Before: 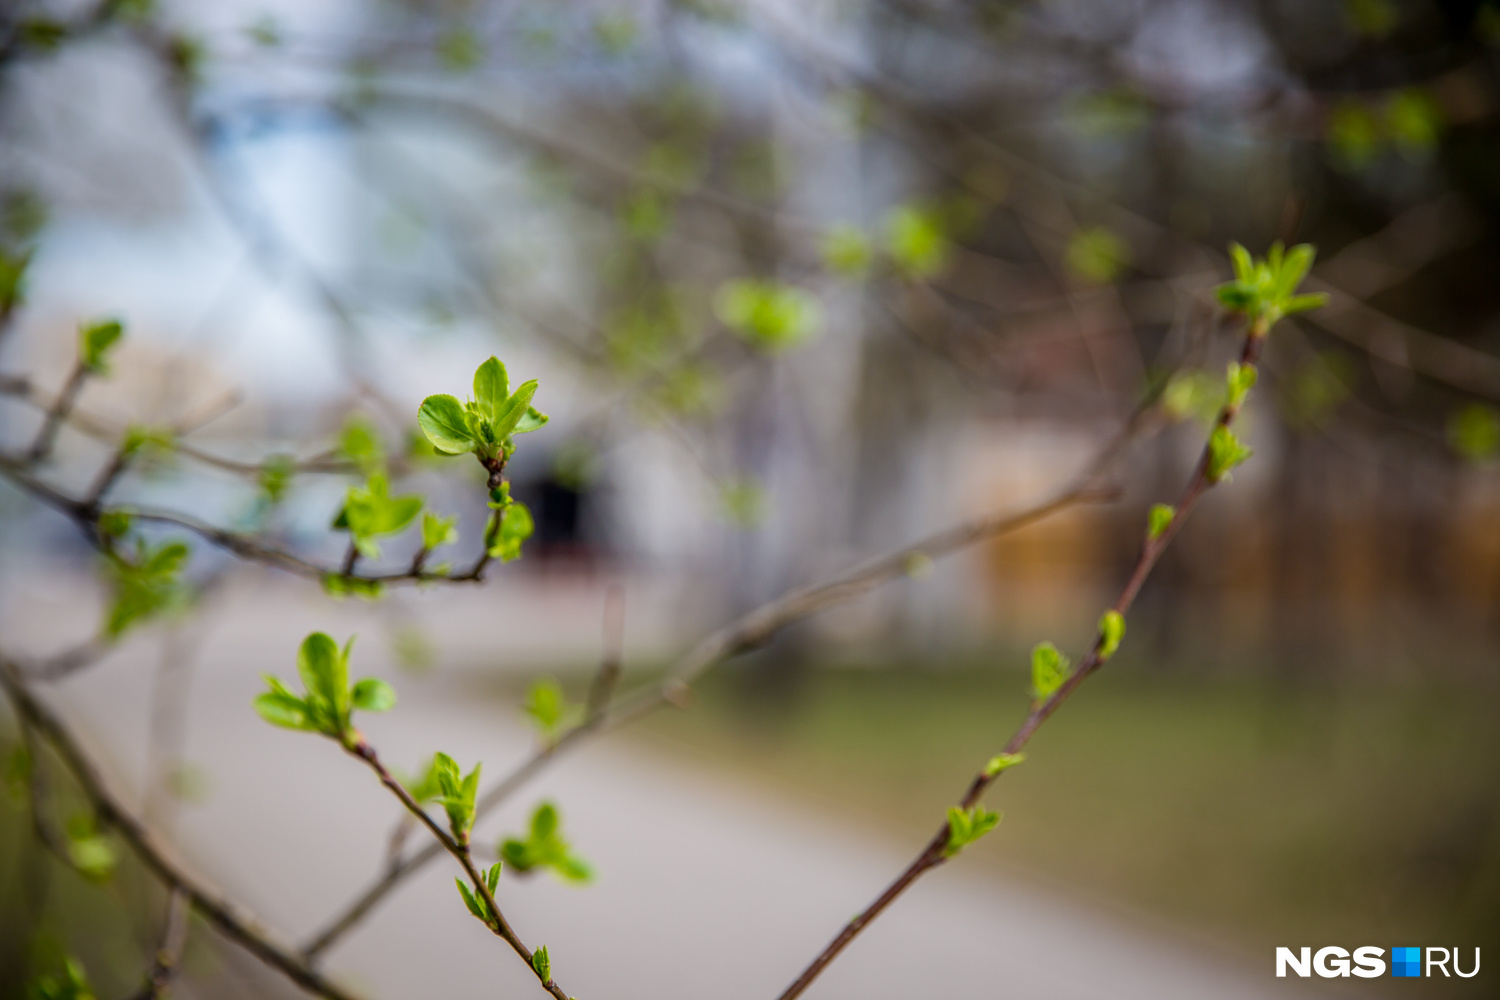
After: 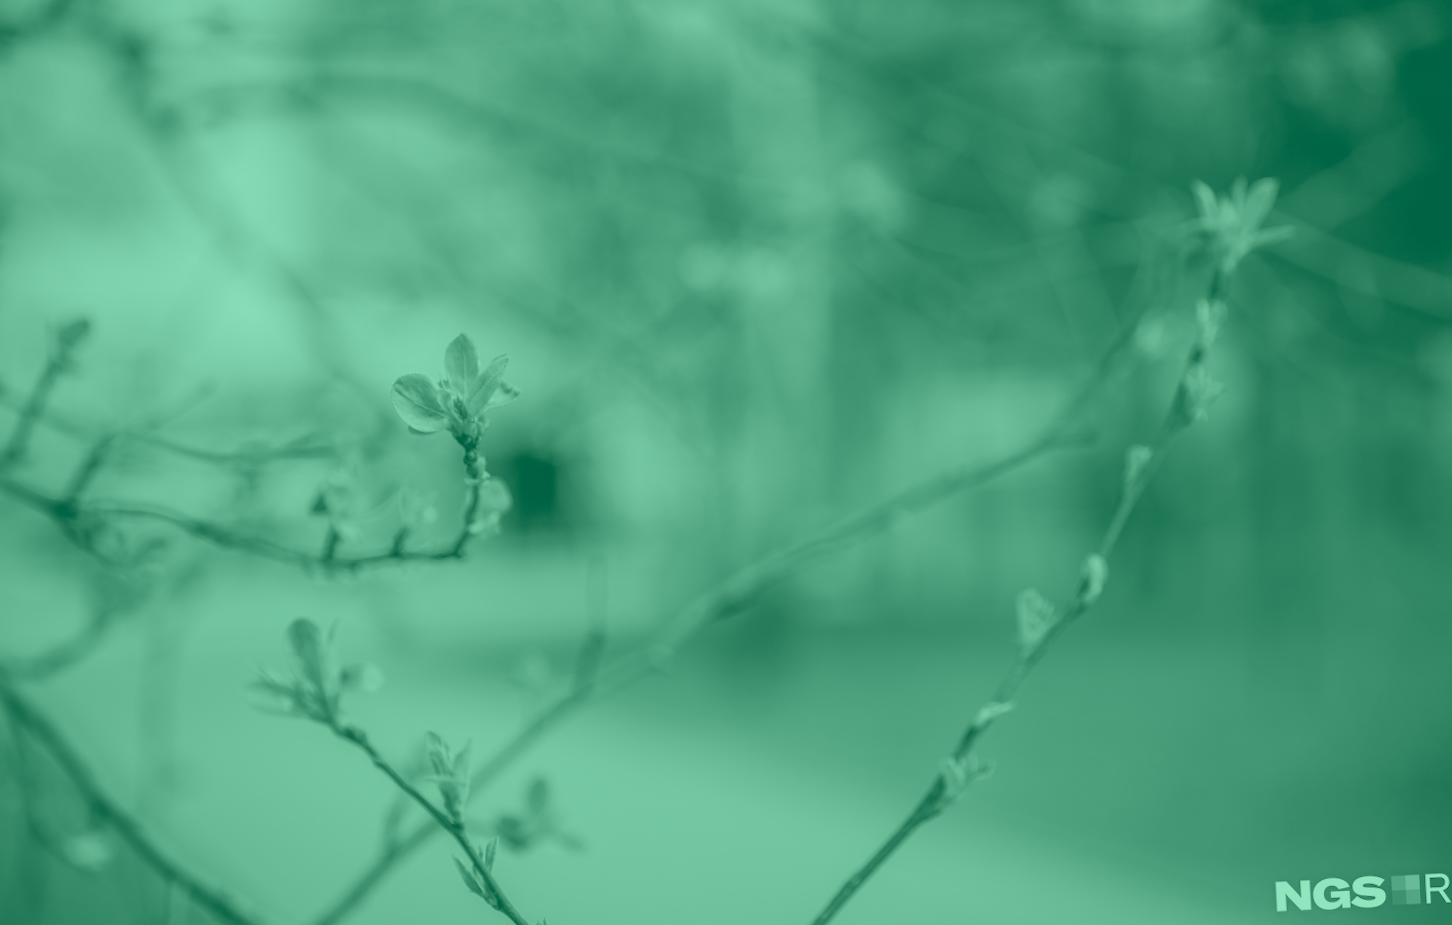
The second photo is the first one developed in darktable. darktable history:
rotate and perspective: rotation -3°, crop left 0.031, crop right 0.968, crop top 0.07, crop bottom 0.93
colorize: hue 147.6°, saturation 65%, lightness 21.64%
color balance rgb: shadows lift › hue 87.51°, highlights gain › chroma 1.62%, highlights gain › hue 55.1°, global offset › chroma 0.06%, global offset › hue 253.66°, linear chroma grading › global chroma 0.5%
